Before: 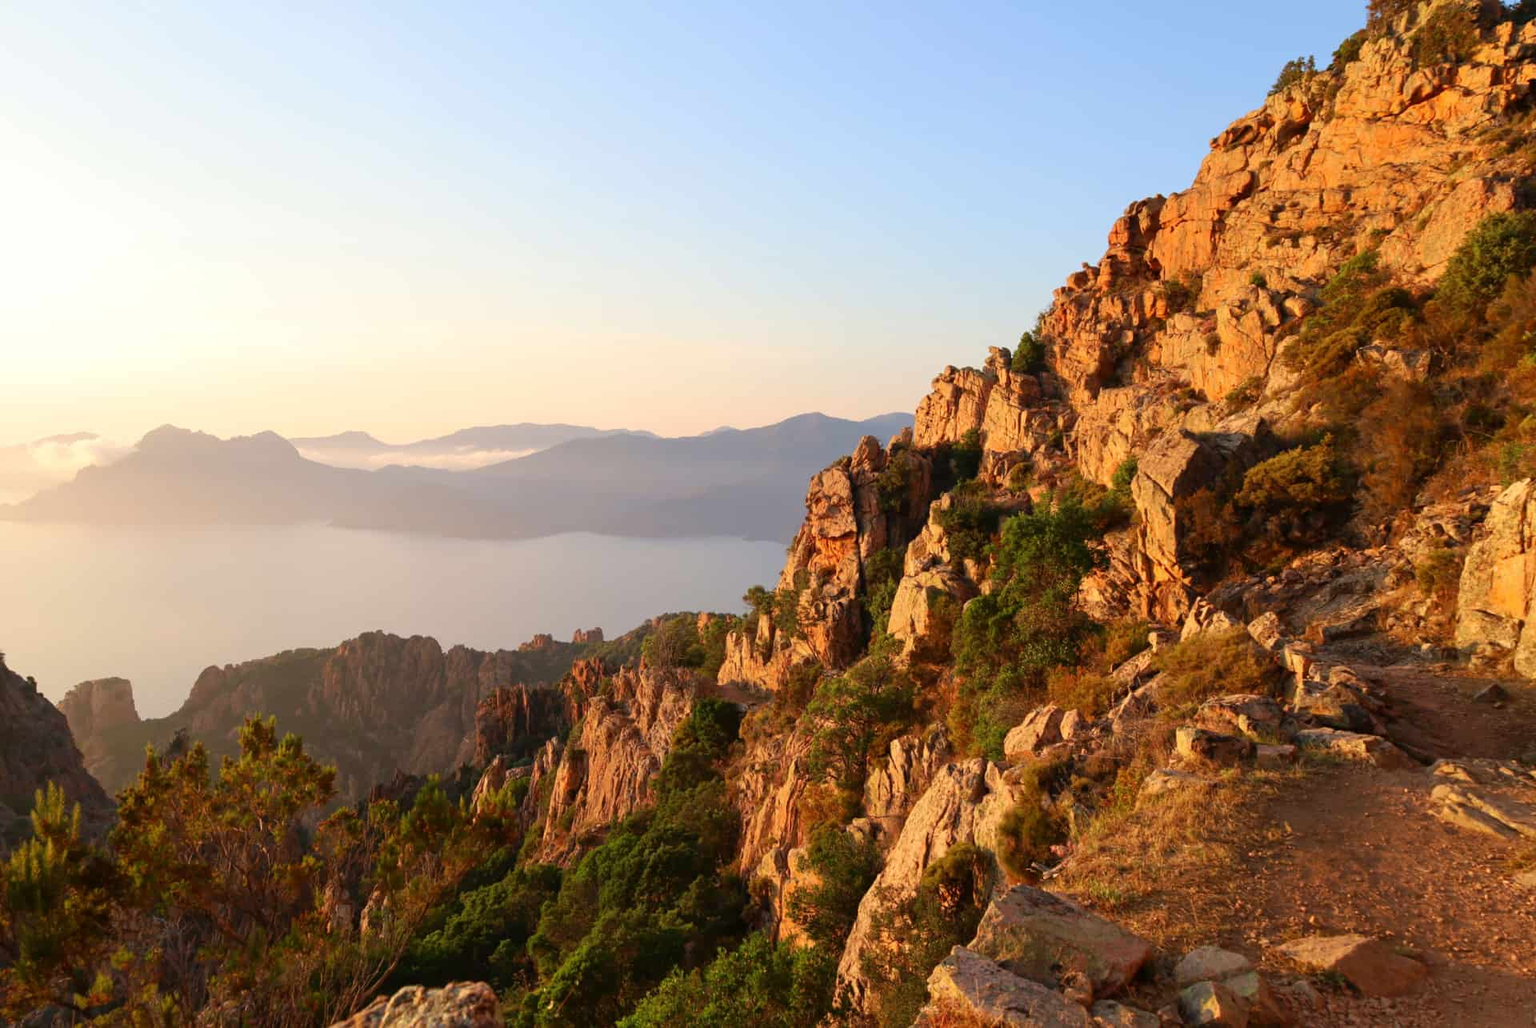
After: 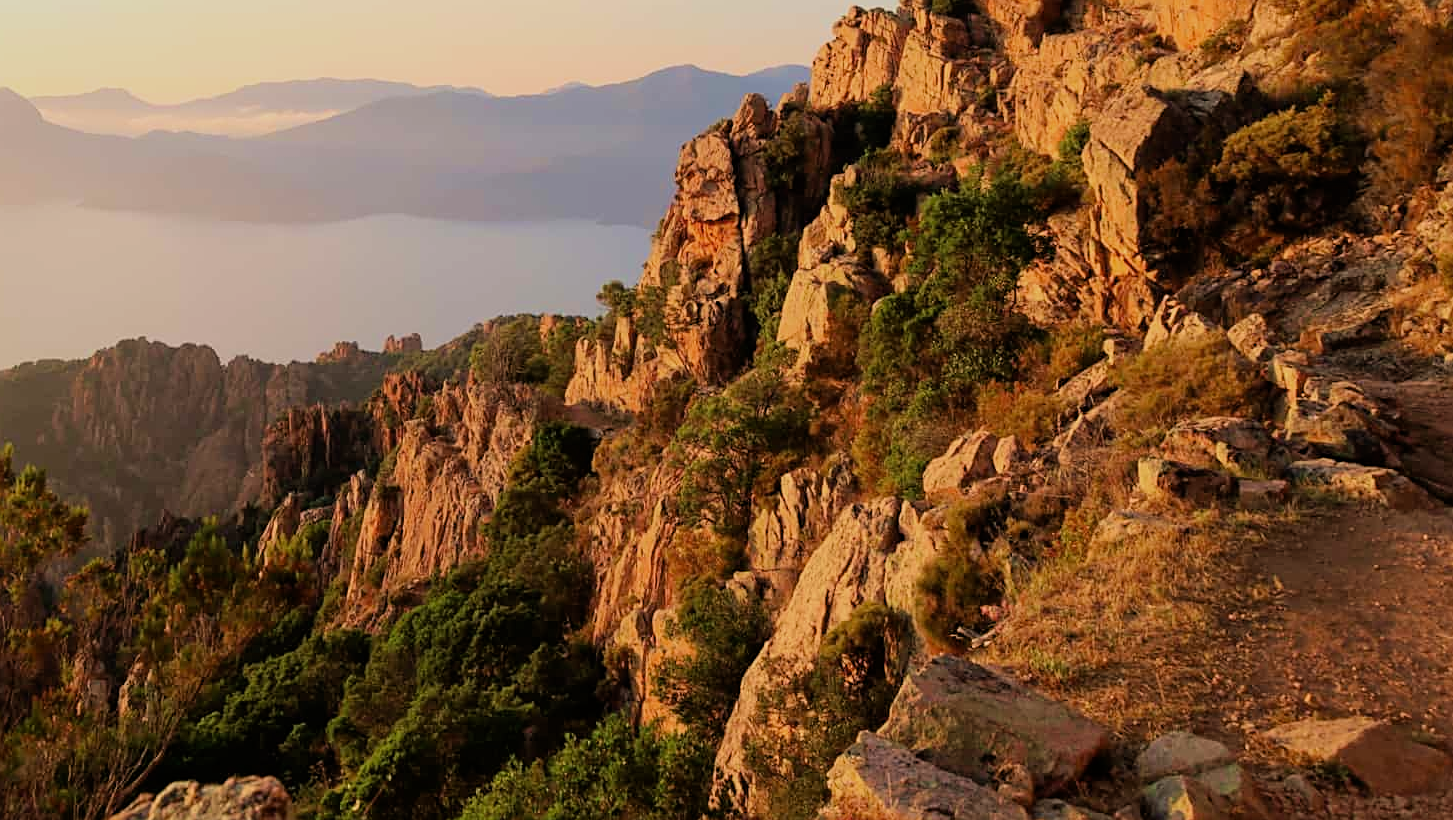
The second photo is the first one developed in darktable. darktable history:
sharpen: radius 1.967
filmic rgb: black relative exposure -7.65 EV, white relative exposure 4.56 EV, hardness 3.61, color science v6 (2022)
velvia: on, module defaults
crop and rotate: left 17.299%, top 35.115%, right 7.015%, bottom 1.024%
